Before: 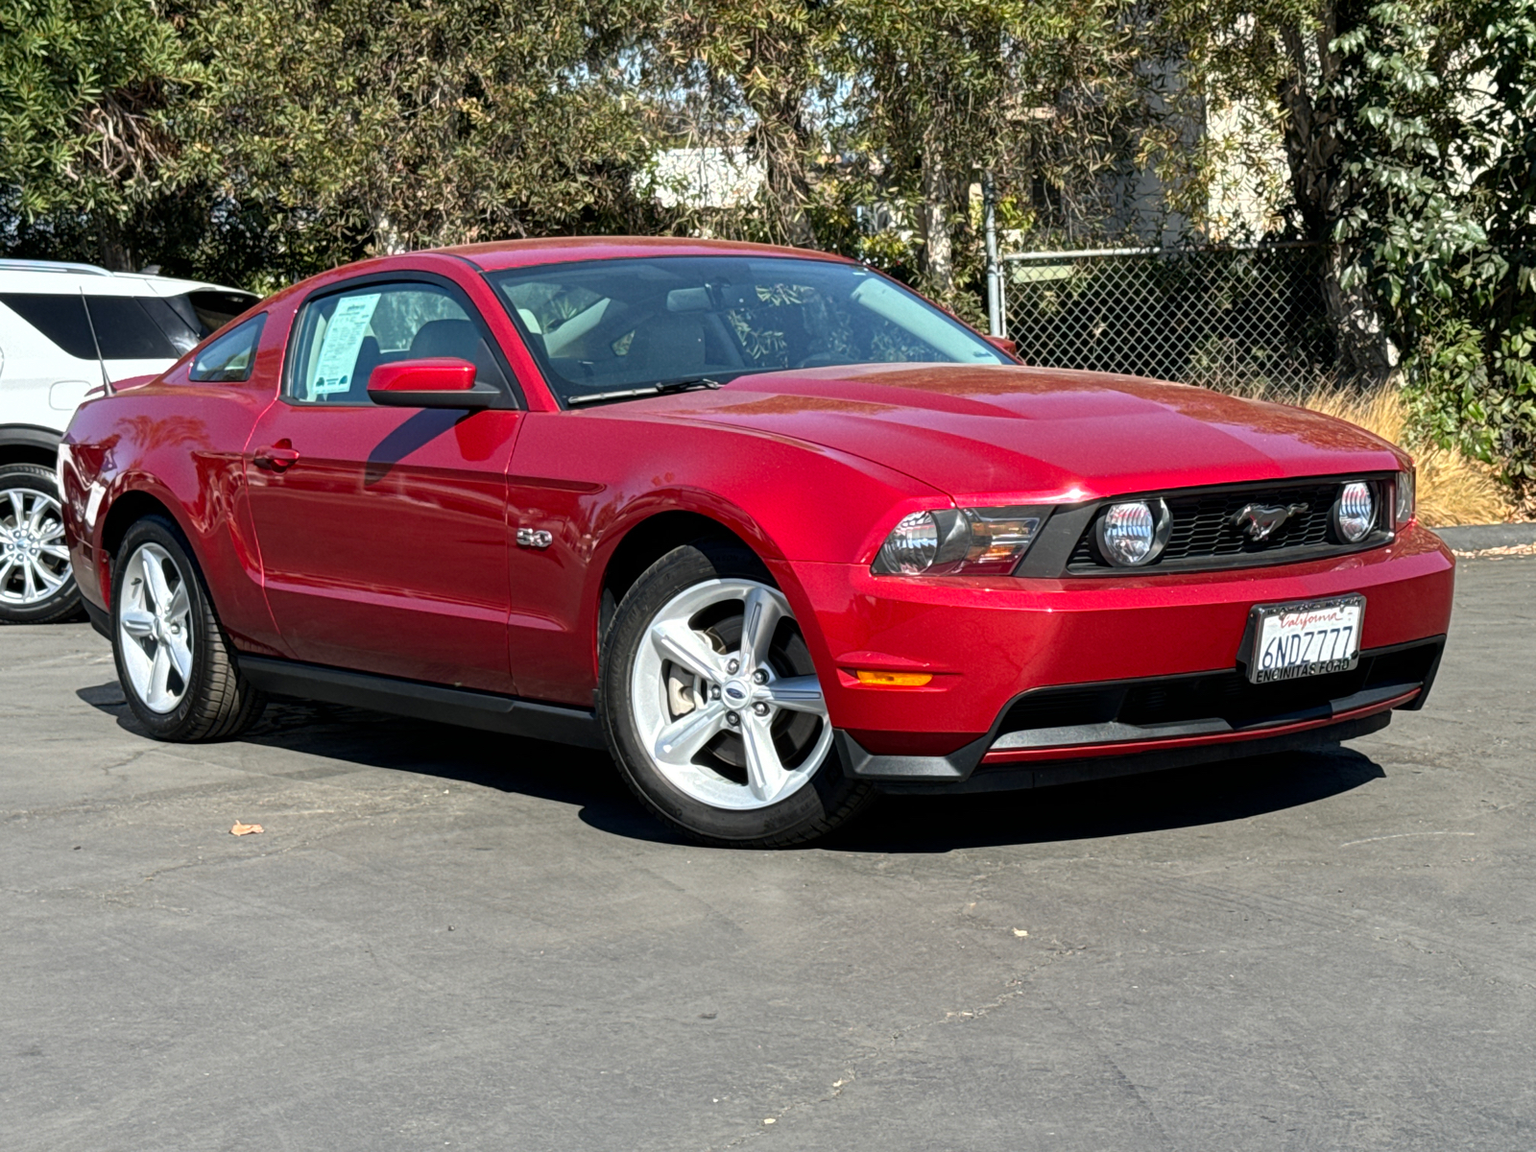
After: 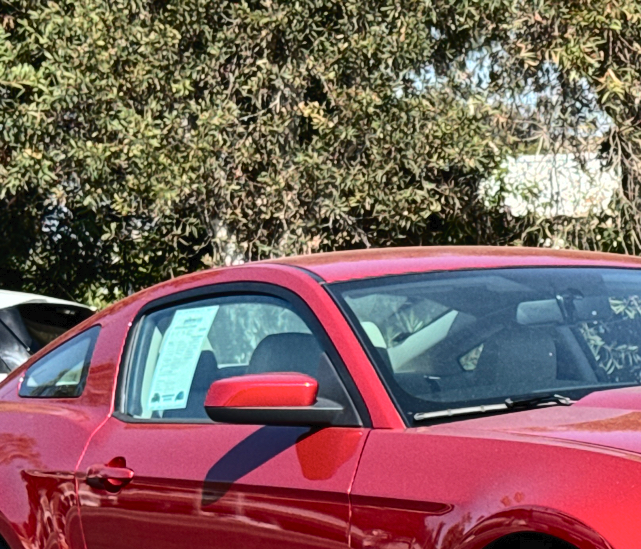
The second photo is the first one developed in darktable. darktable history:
crop and rotate: left 11.175%, top 0.082%, right 48.724%, bottom 54.138%
tone curve: curves: ch0 [(0, 0) (0.003, 0.023) (0.011, 0.029) (0.025, 0.037) (0.044, 0.047) (0.069, 0.057) (0.1, 0.075) (0.136, 0.103) (0.177, 0.145) (0.224, 0.193) (0.277, 0.266) (0.335, 0.362) (0.399, 0.473) (0.468, 0.569) (0.543, 0.655) (0.623, 0.73) (0.709, 0.804) (0.801, 0.874) (0.898, 0.924) (1, 1)], color space Lab, independent channels
